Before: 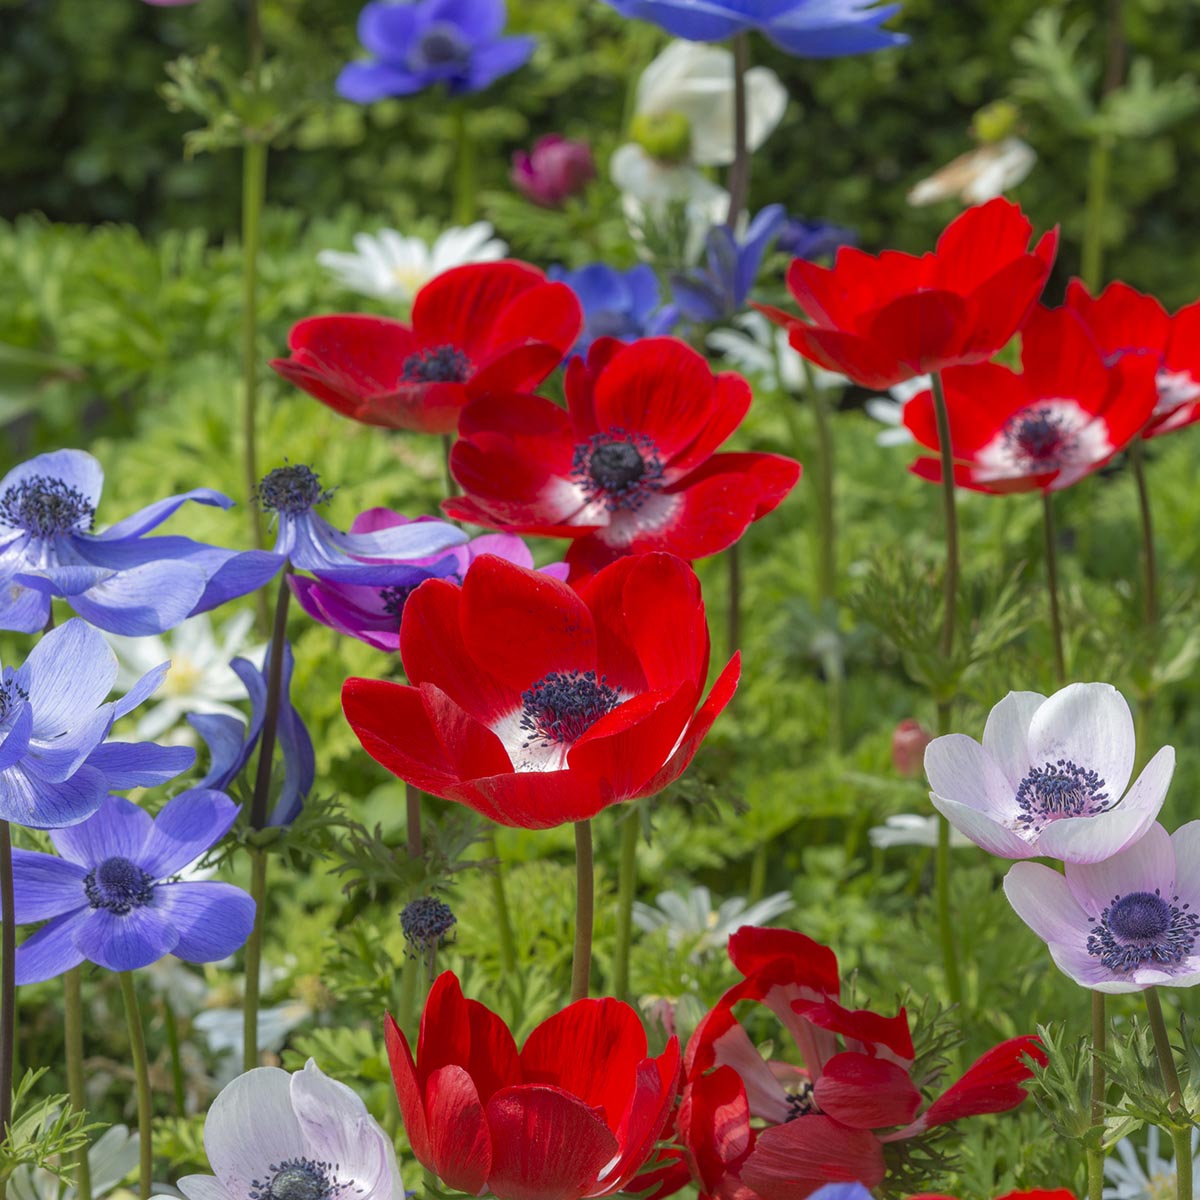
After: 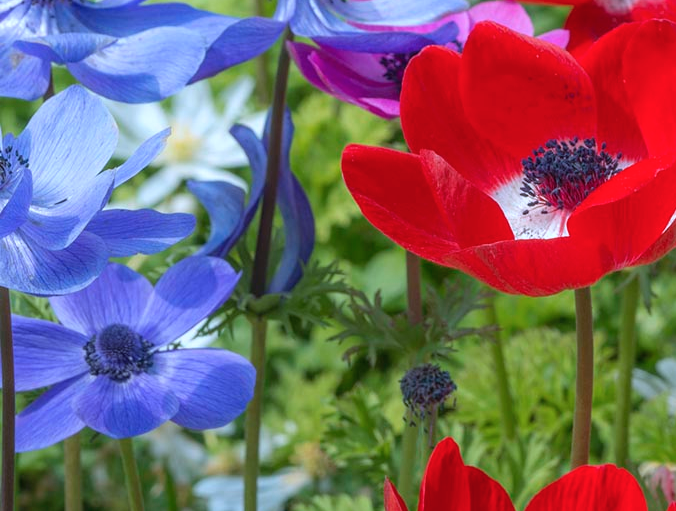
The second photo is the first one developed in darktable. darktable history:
crop: top 44.483%, right 43.593%, bottom 12.892%
color correction: highlights a* -2.24, highlights b* -18.1
